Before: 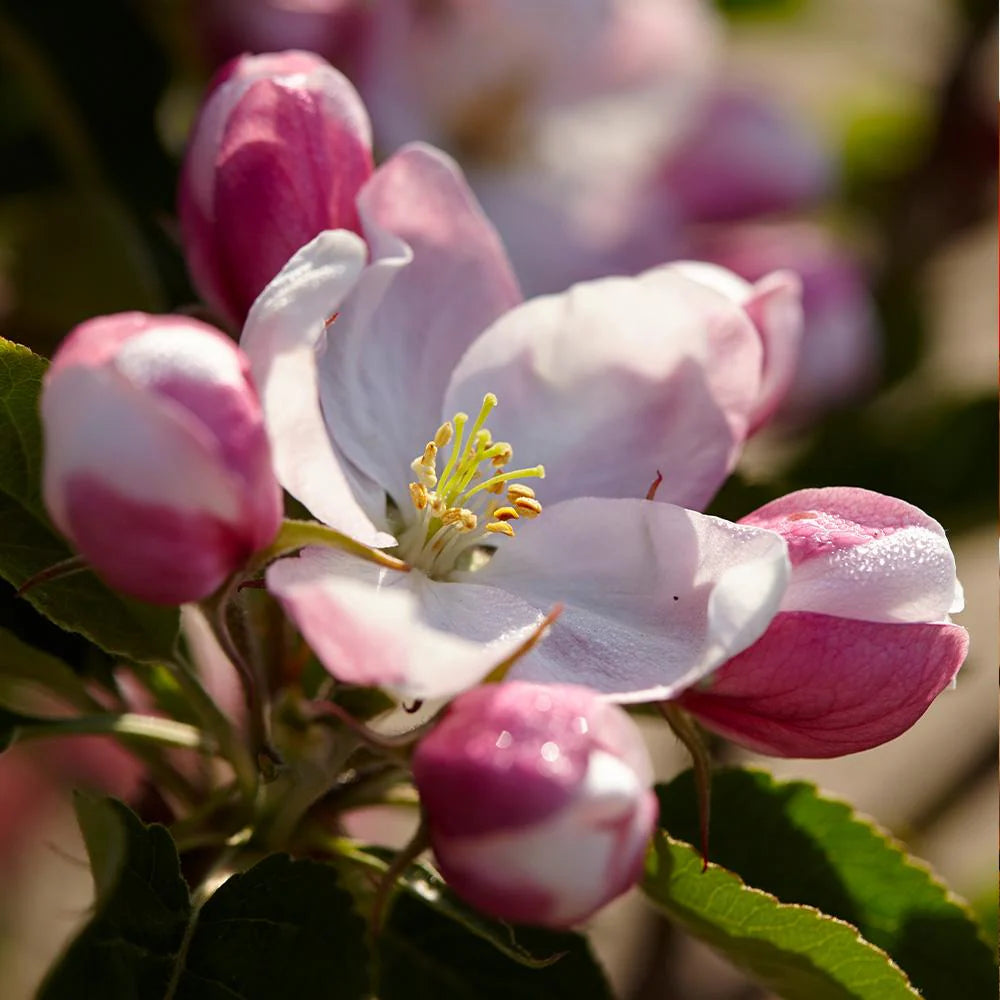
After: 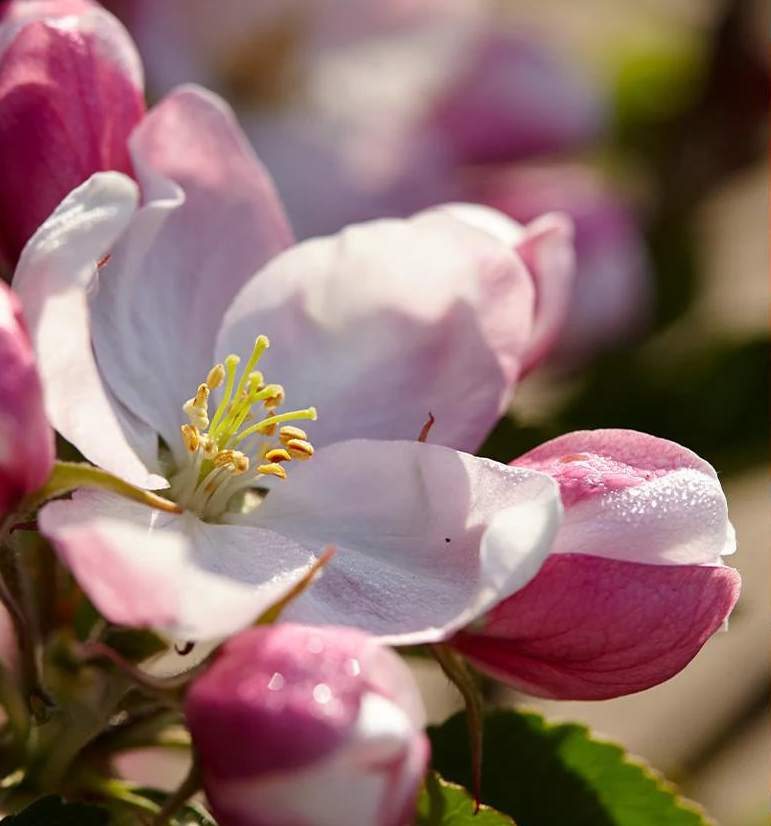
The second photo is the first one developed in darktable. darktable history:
crop: left 22.879%, top 5.835%, bottom 11.536%
